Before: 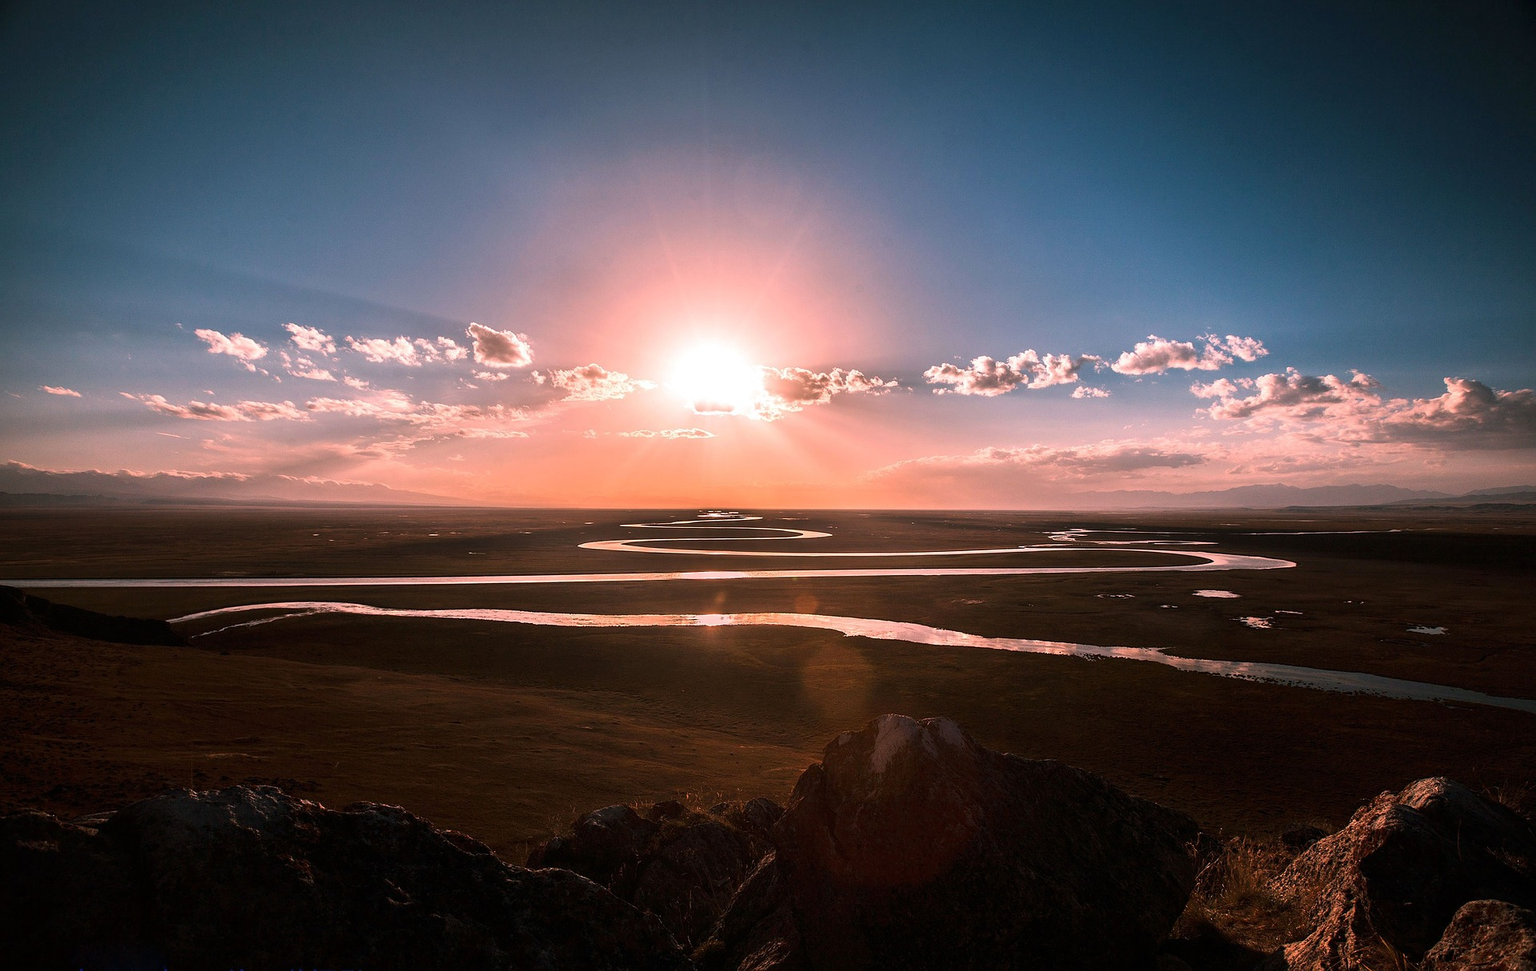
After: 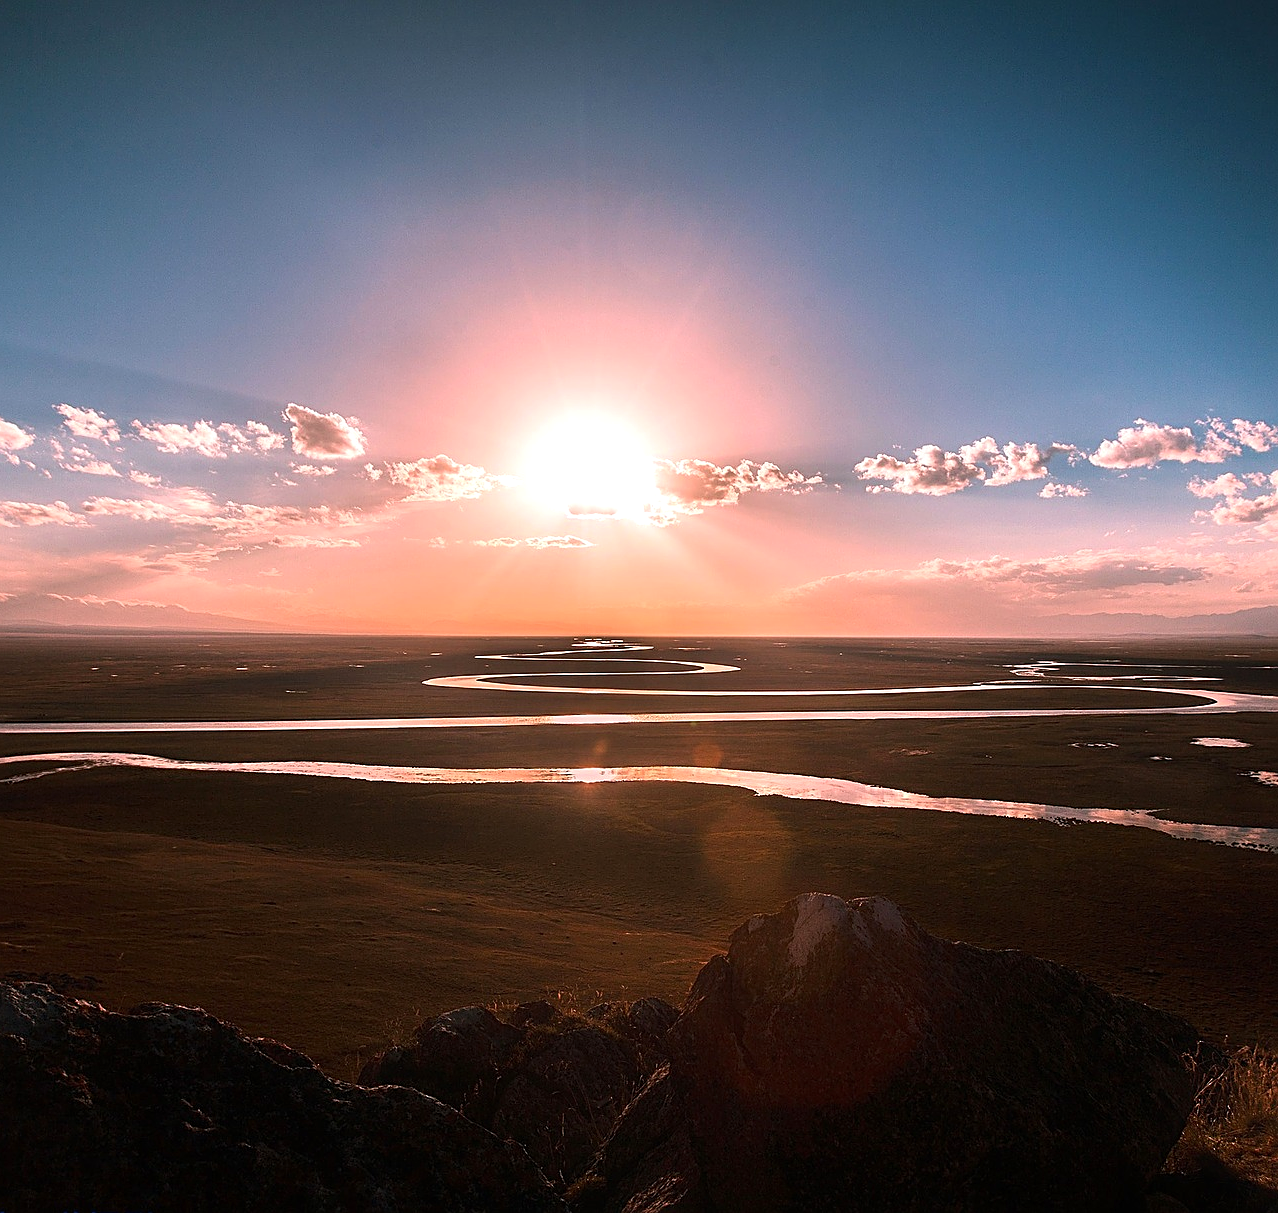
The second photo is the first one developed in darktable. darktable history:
exposure: exposure 0.289 EV, compensate exposure bias true, compensate highlight preservation false
sharpen: on, module defaults
contrast equalizer: y [[0.5, 0.486, 0.447, 0.446, 0.489, 0.5], [0.5 ×6], [0.5 ×6], [0 ×6], [0 ×6]]
crop and rotate: left 15.648%, right 17.769%
